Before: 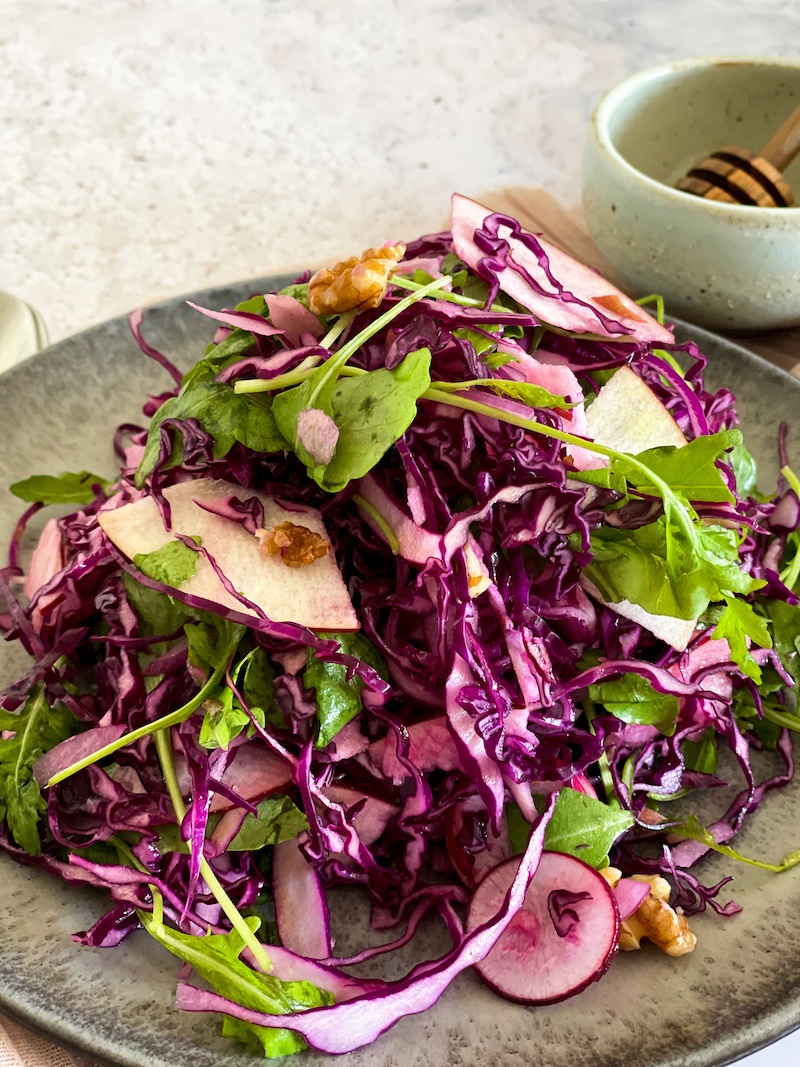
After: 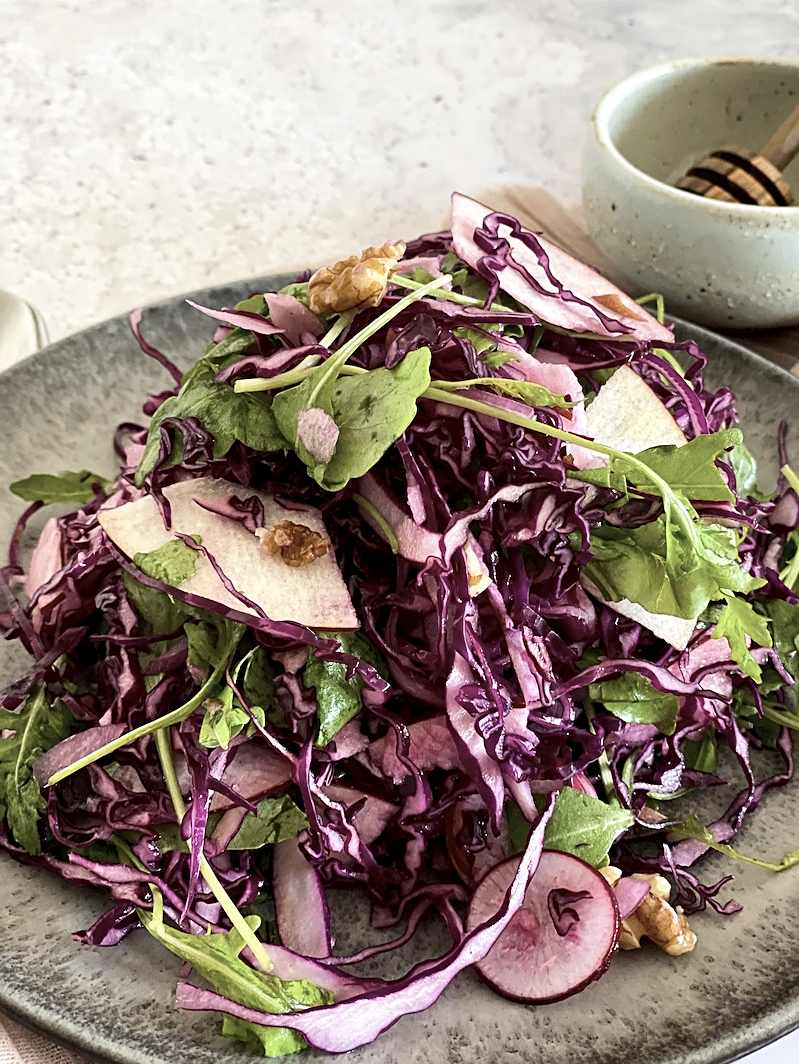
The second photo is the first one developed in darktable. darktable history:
sharpen: on, module defaults
local contrast: highlights 101%, shadows 99%, detail 120%, midtone range 0.2
crop: top 0.107%, bottom 0.155%
contrast brightness saturation: contrast 0.103, saturation -0.366
